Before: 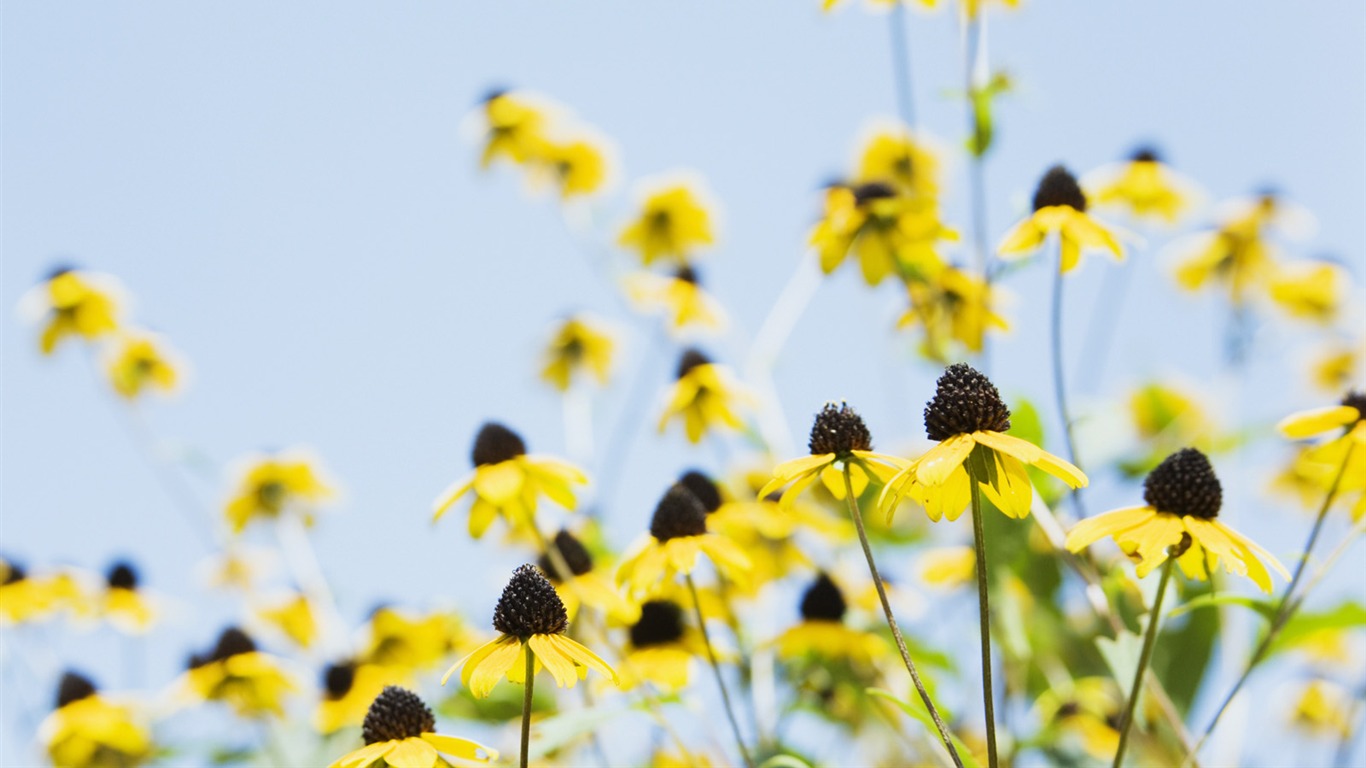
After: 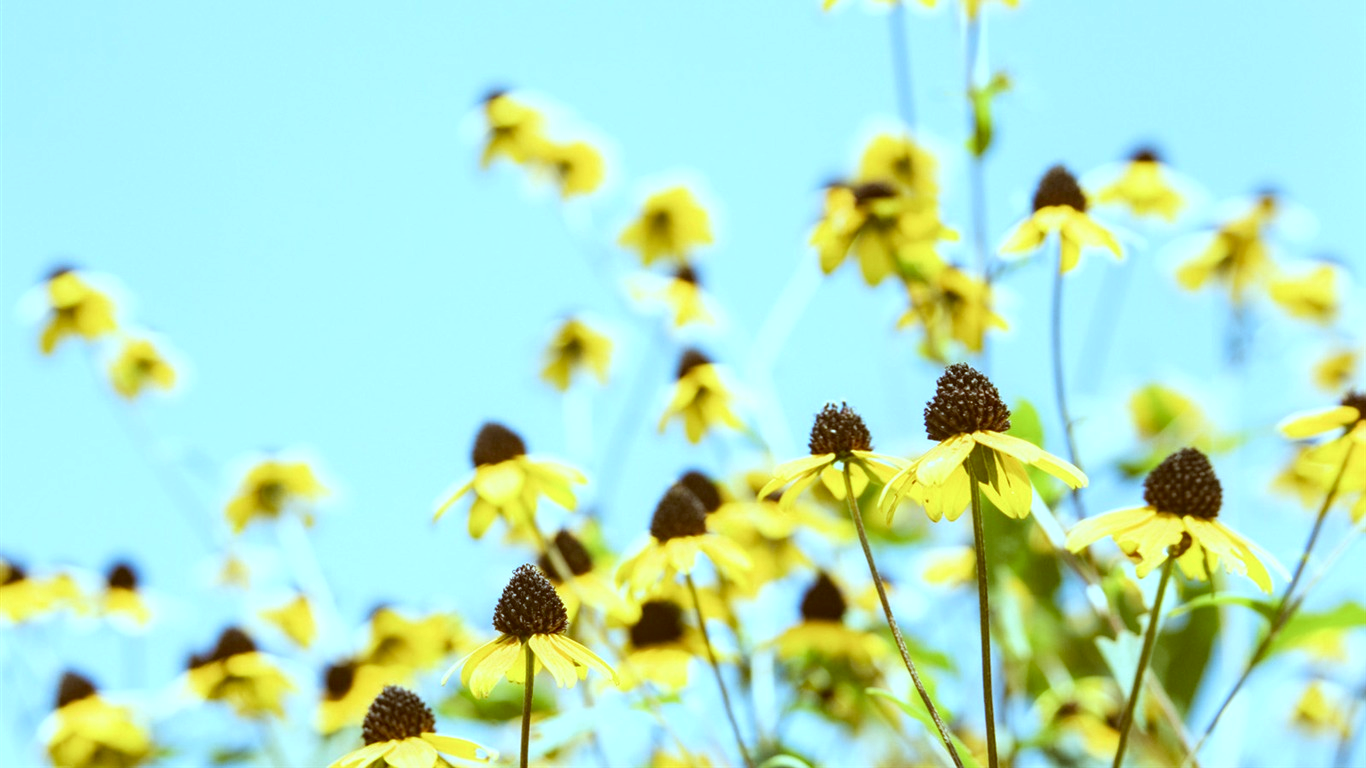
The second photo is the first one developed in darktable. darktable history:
color correction: highlights a* -14.5, highlights b* -16.54, shadows a* 10.89, shadows b* 29.17
exposure: black level correction 0, exposure 0.301 EV, compensate exposure bias true, compensate highlight preservation false
local contrast: on, module defaults
